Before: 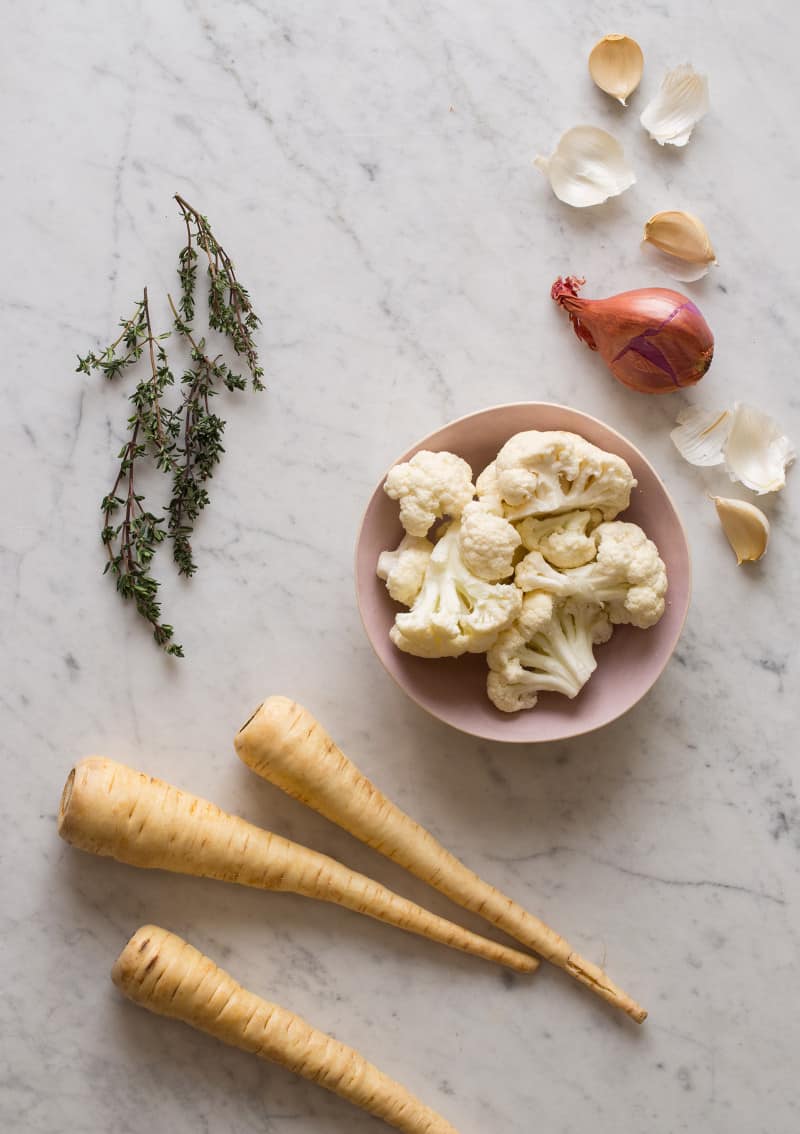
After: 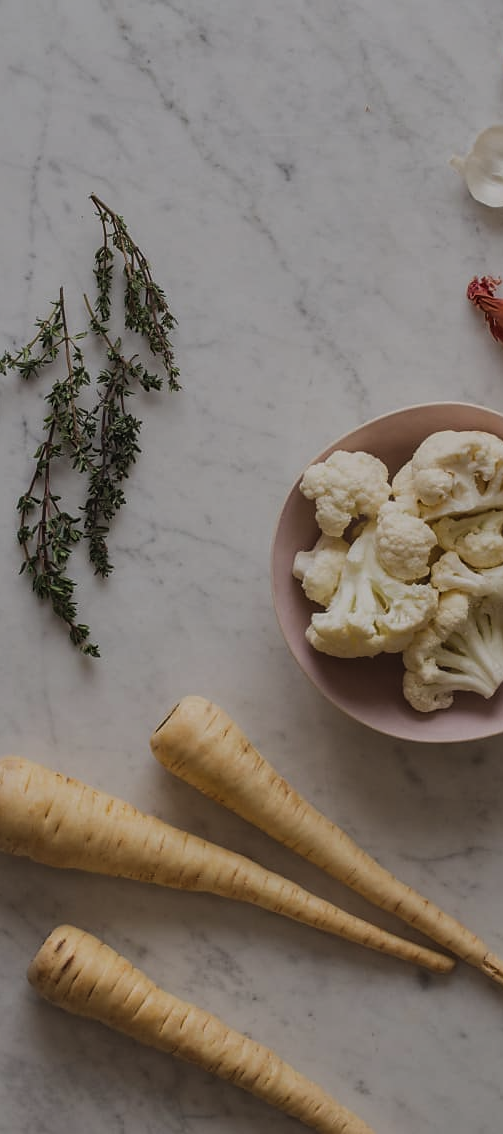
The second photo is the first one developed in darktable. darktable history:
sharpen: radius 1.484, amount 0.408, threshold 1.429
crop: left 10.573%, right 26.494%
shadows and highlights: soften with gaussian
exposure: black level correction -0.018, exposure -1.113 EV, compensate highlight preservation false
local contrast: on, module defaults
tone equalizer: edges refinement/feathering 500, mask exposure compensation -1.57 EV, preserve details no
